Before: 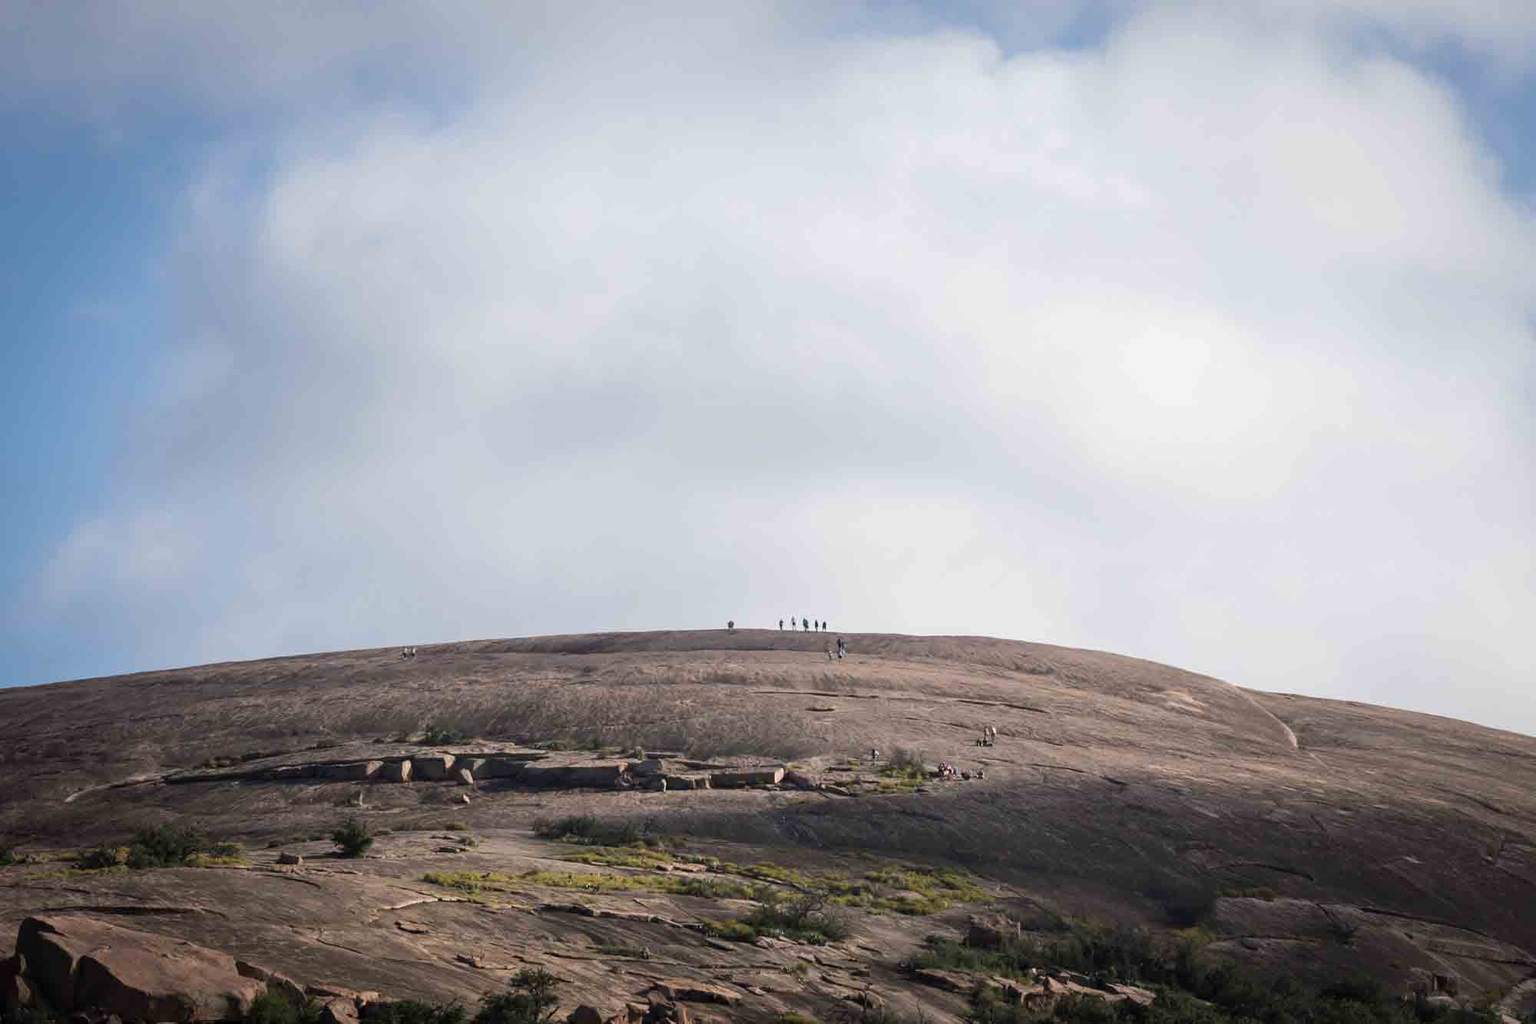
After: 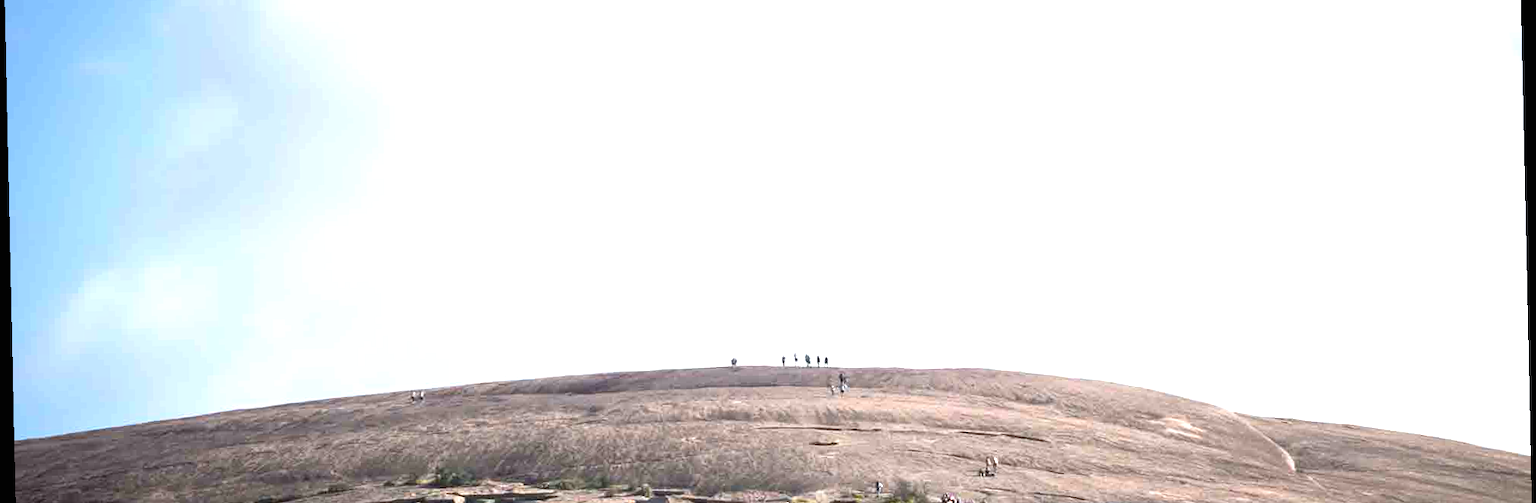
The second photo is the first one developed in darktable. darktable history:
crop and rotate: top 26.056%, bottom 25.543%
exposure: black level correction 0, exposure 1.125 EV, compensate exposure bias true, compensate highlight preservation false
white balance: red 0.986, blue 1.01
rotate and perspective: rotation -1.24°, automatic cropping off
